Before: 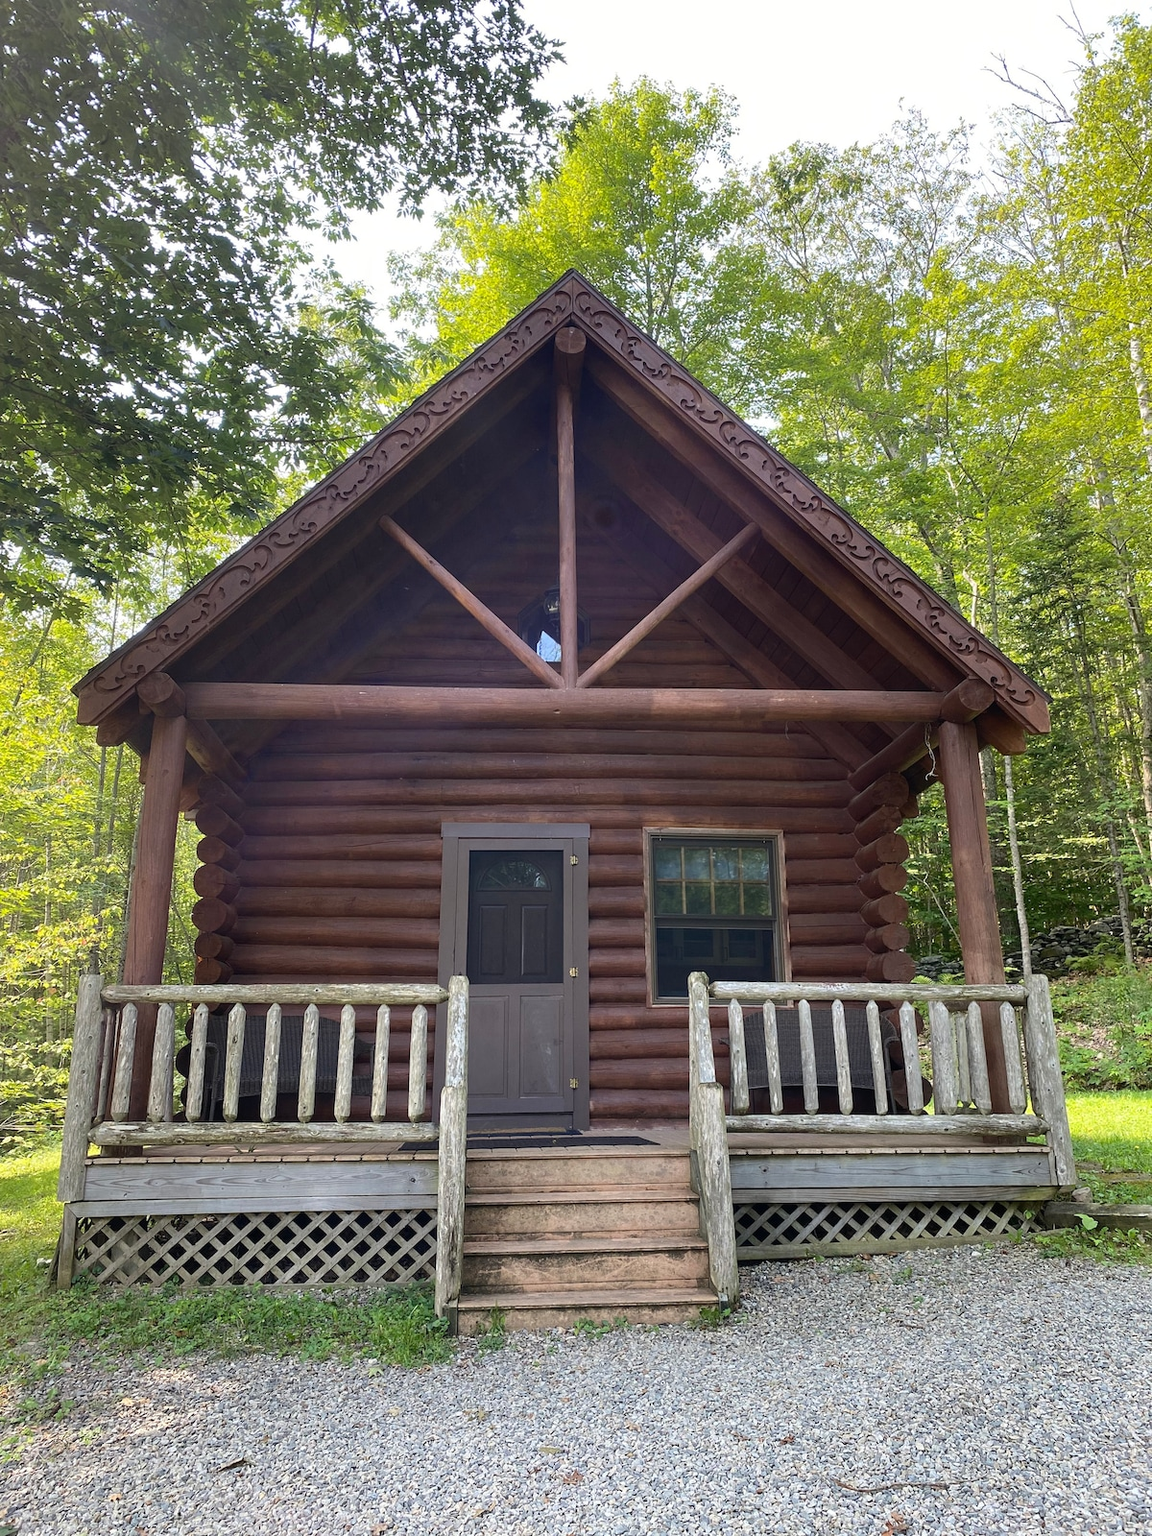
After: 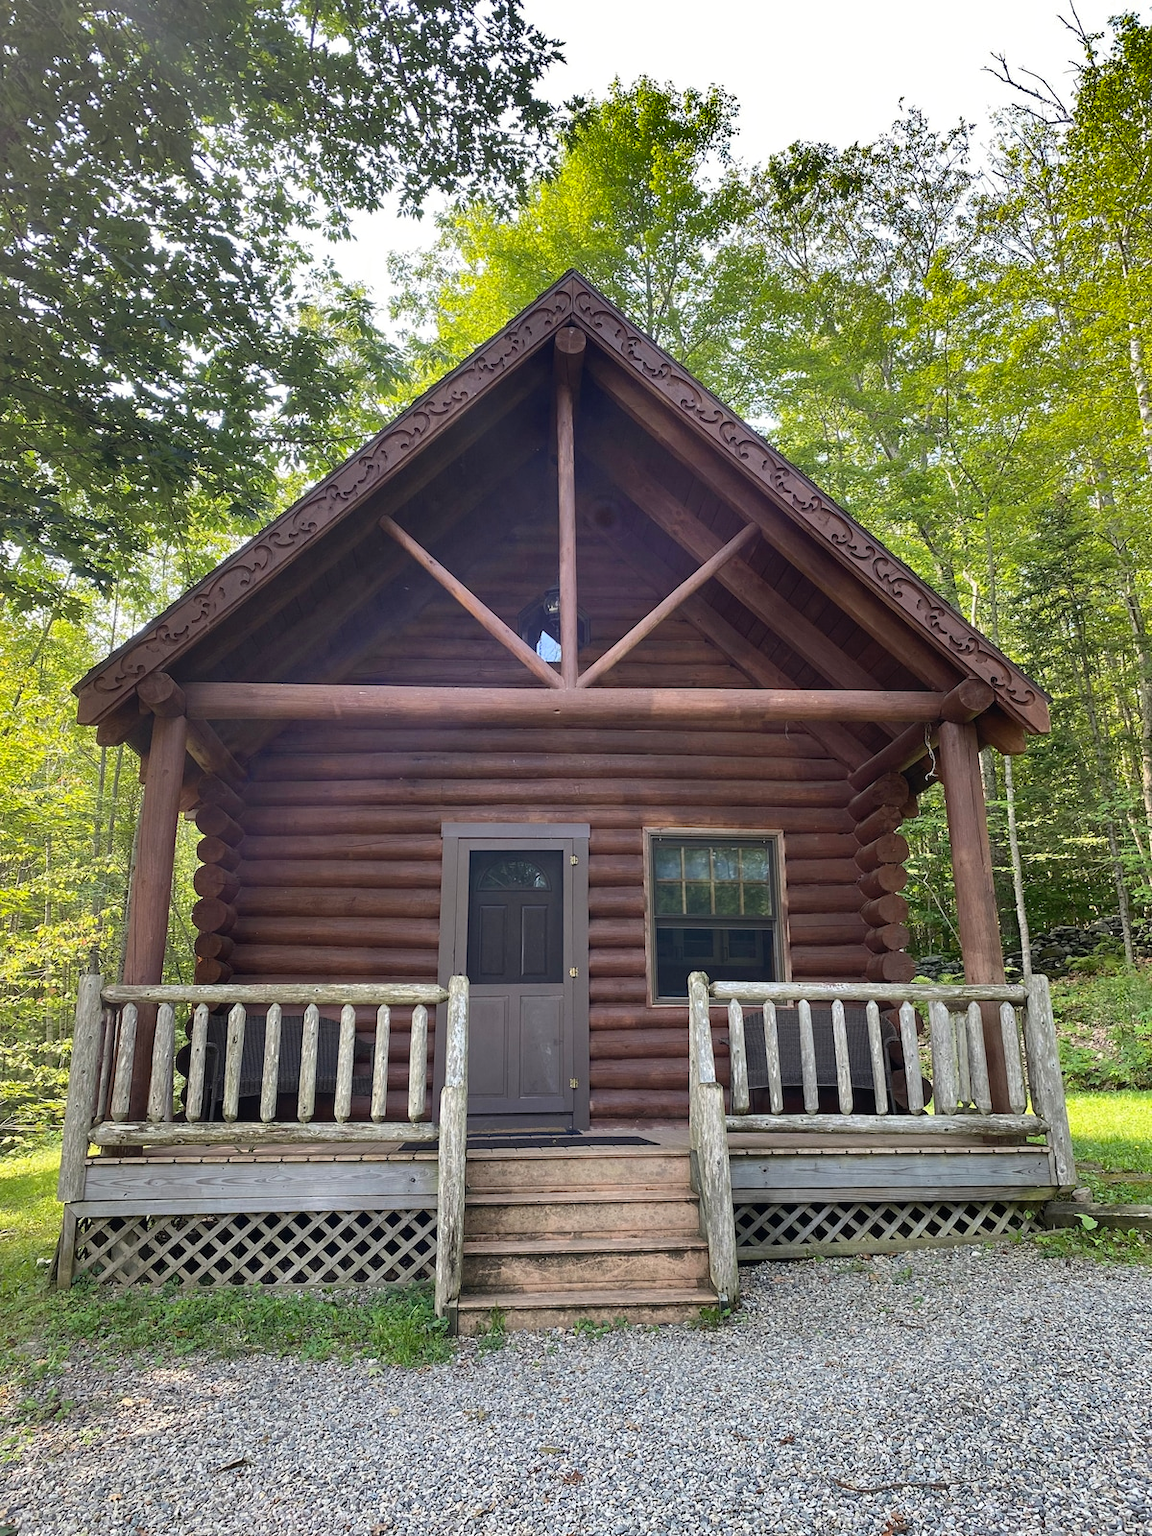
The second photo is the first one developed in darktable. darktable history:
shadows and highlights: white point adjustment 0.148, highlights -69.89, soften with gaussian
